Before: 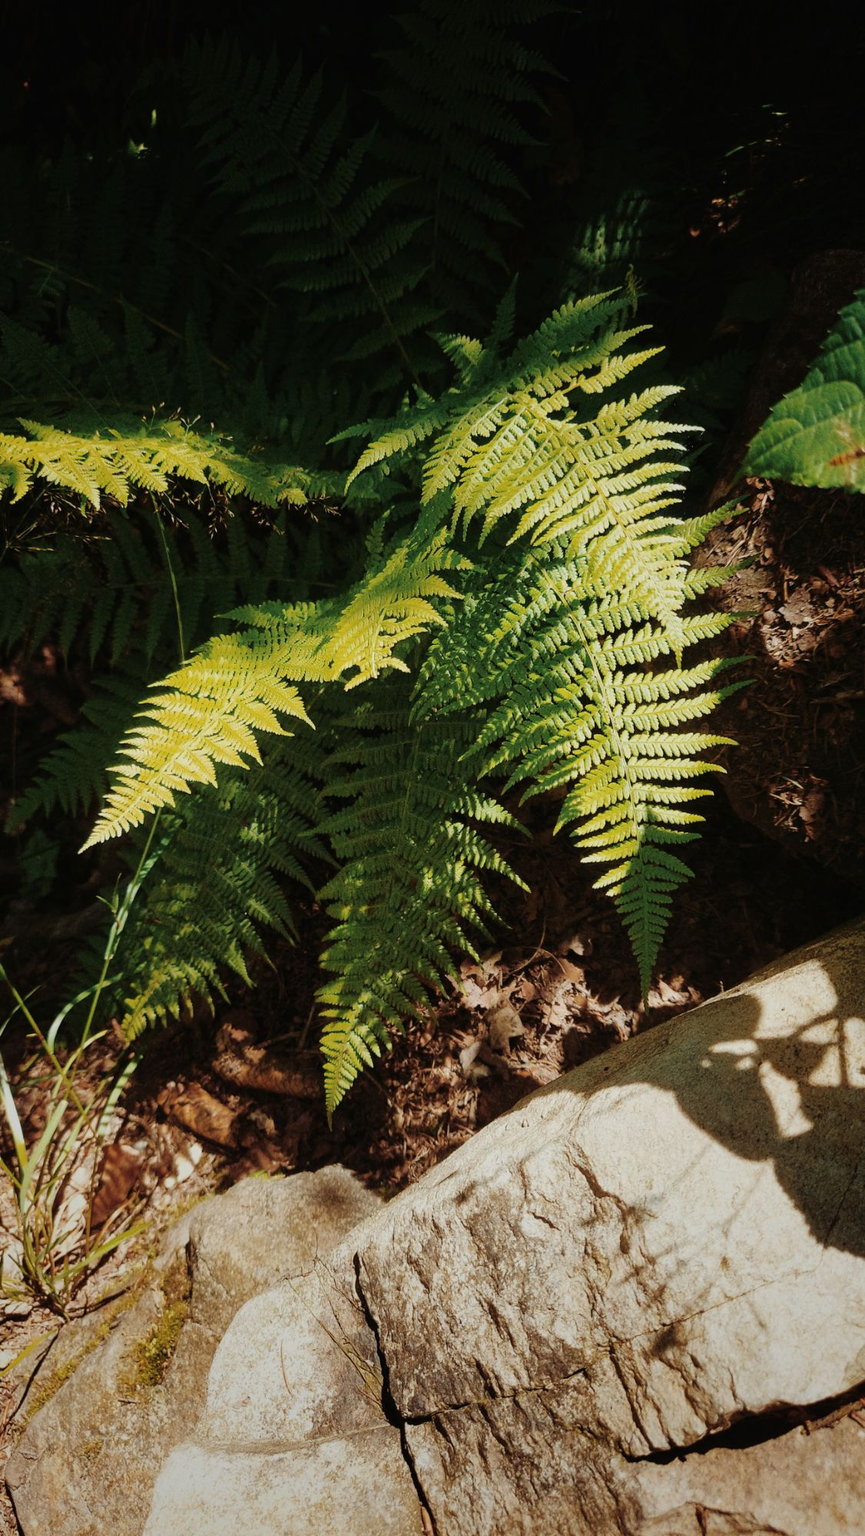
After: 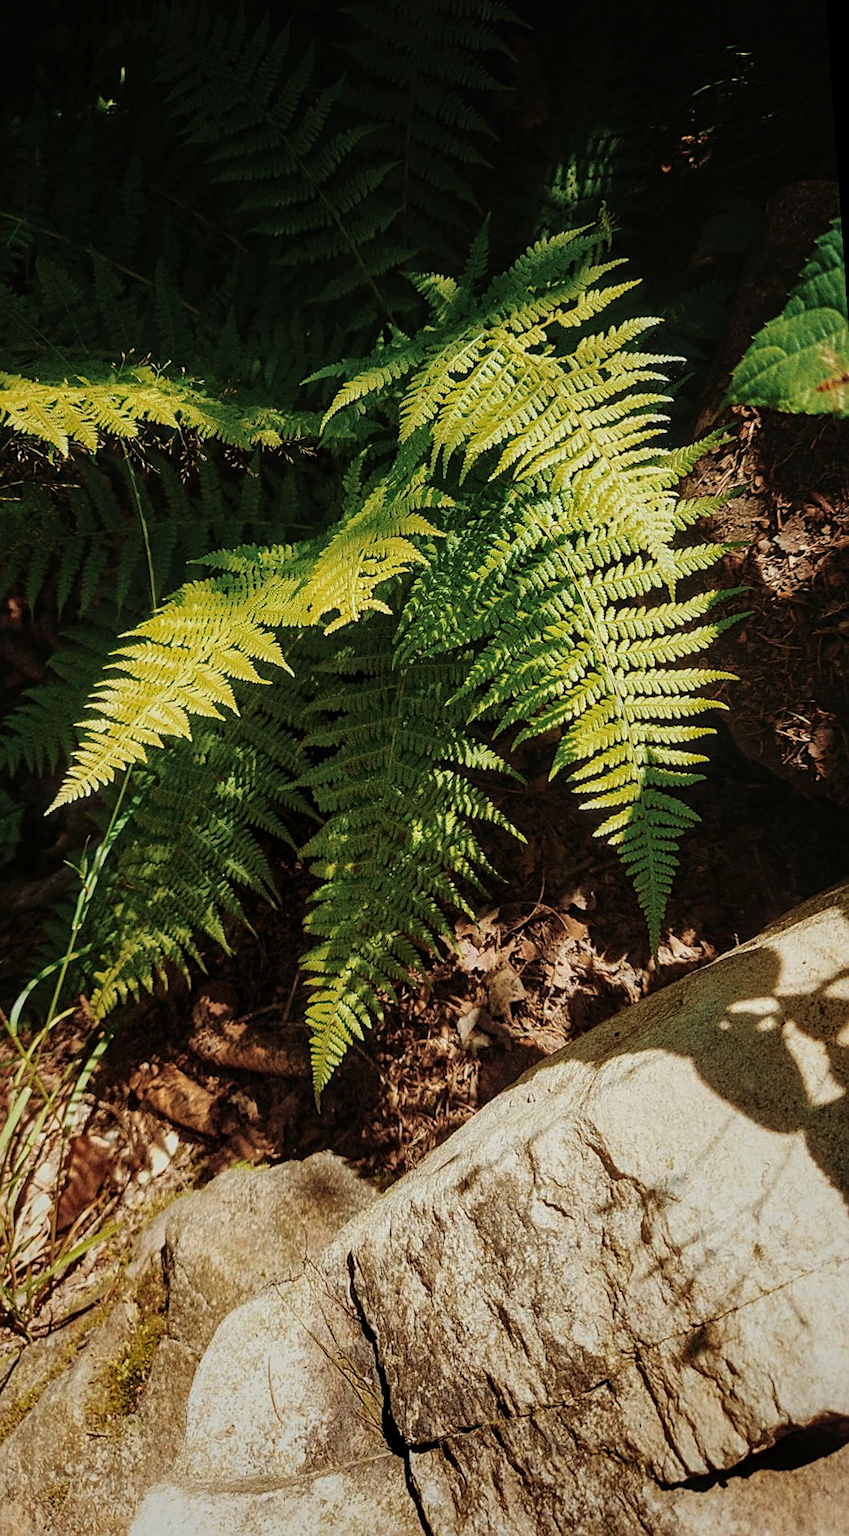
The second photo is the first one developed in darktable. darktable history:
velvia: on, module defaults
sharpen: on, module defaults
rotate and perspective: rotation -1.68°, lens shift (vertical) -0.146, crop left 0.049, crop right 0.912, crop top 0.032, crop bottom 0.96
local contrast: on, module defaults
